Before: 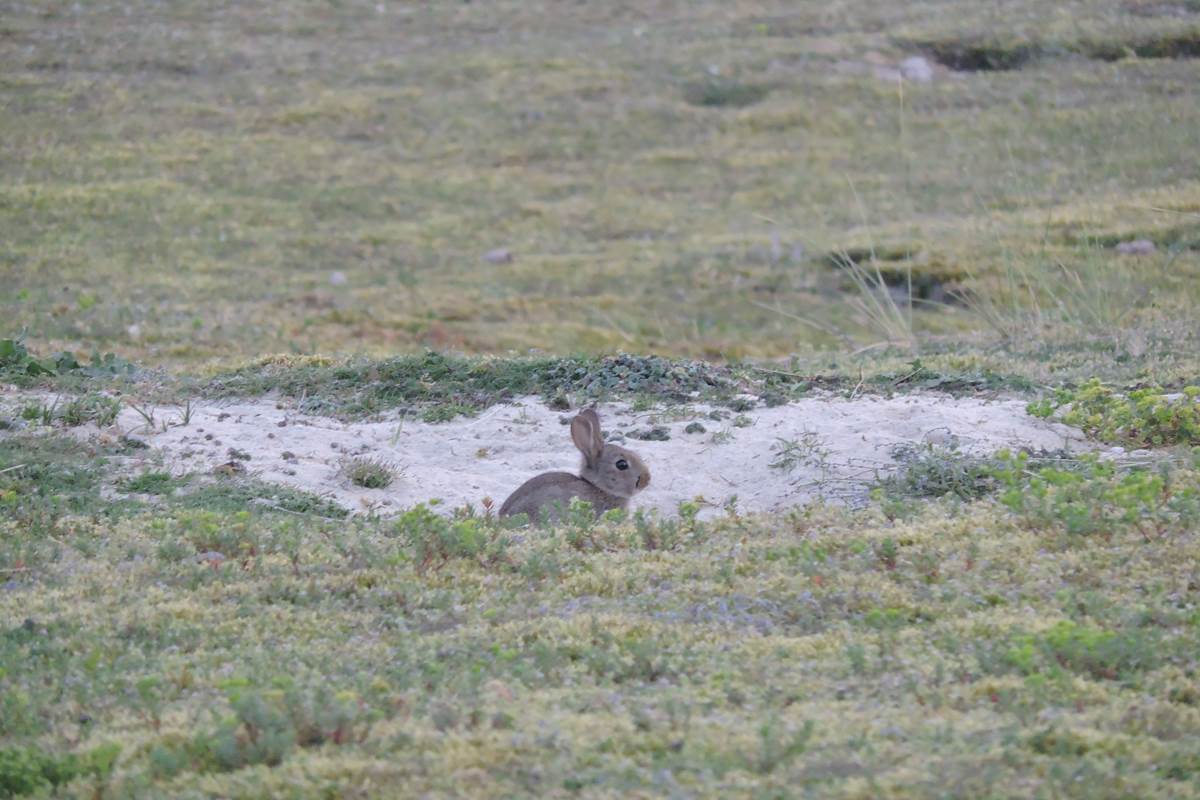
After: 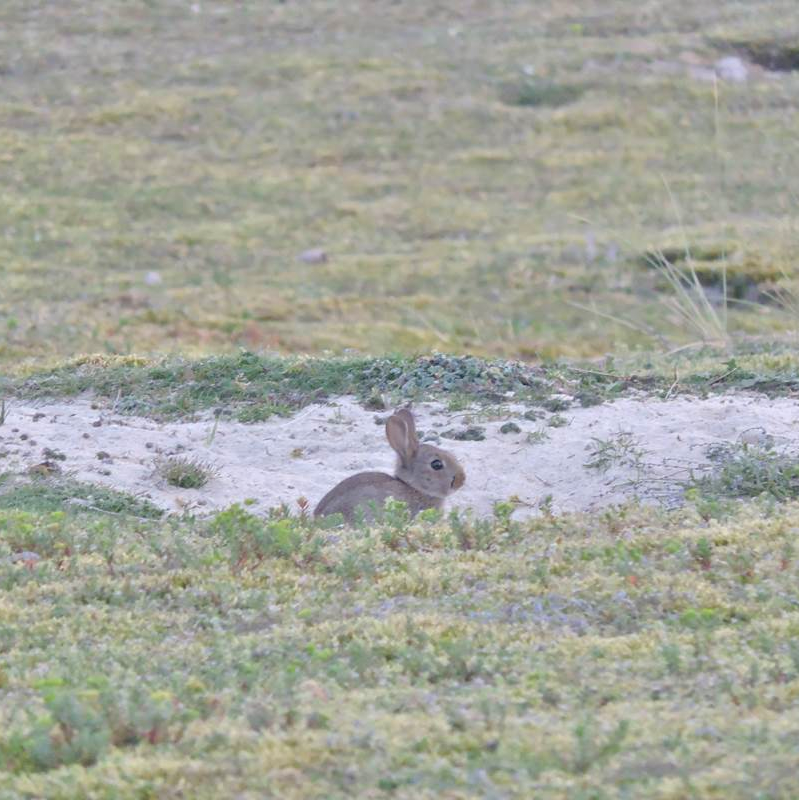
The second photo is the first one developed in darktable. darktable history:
crop: left 15.419%, right 17.914%
tone equalizer: -7 EV 0.15 EV, -6 EV 0.6 EV, -5 EV 1.15 EV, -4 EV 1.33 EV, -3 EV 1.15 EV, -2 EV 0.6 EV, -1 EV 0.15 EV, mask exposure compensation -0.5 EV
